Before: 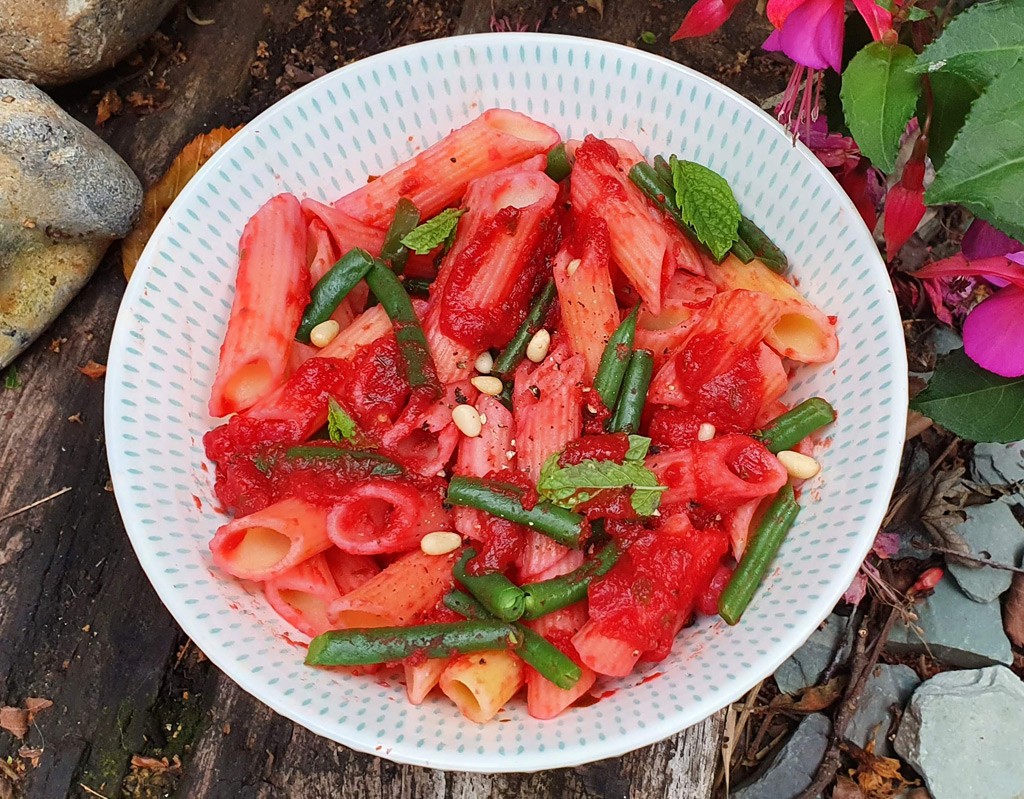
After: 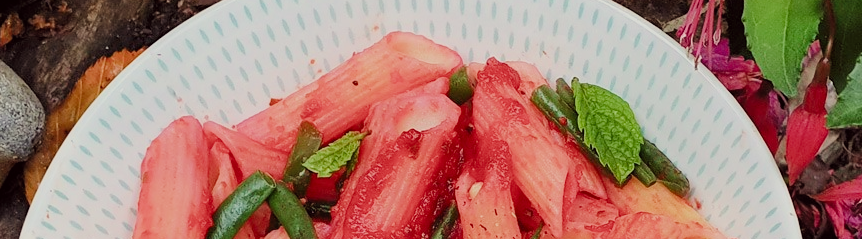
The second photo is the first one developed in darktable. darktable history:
color correction: highlights a* -1.07, highlights b* 4.66, shadows a* 3.57
crop and rotate: left 9.653%, top 9.696%, right 6.135%, bottom 60.284%
filmic rgb: black relative exposure -7.21 EV, white relative exposure 5.34 EV, hardness 3.03, color science v4 (2020)
exposure: black level correction 0, exposure 0.692 EV, compensate exposure bias true, compensate highlight preservation false
tone curve: curves: ch0 [(0, 0) (0.003, 0.002) (0.011, 0.009) (0.025, 0.021) (0.044, 0.037) (0.069, 0.058) (0.1, 0.084) (0.136, 0.114) (0.177, 0.149) (0.224, 0.188) (0.277, 0.232) (0.335, 0.281) (0.399, 0.341) (0.468, 0.416) (0.543, 0.496) (0.623, 0.574) (0.709, 0.659) (0.801, 0.754) (0.898, 0.876) (1, 1)], color space Lab, independent channels, preserve colors none
